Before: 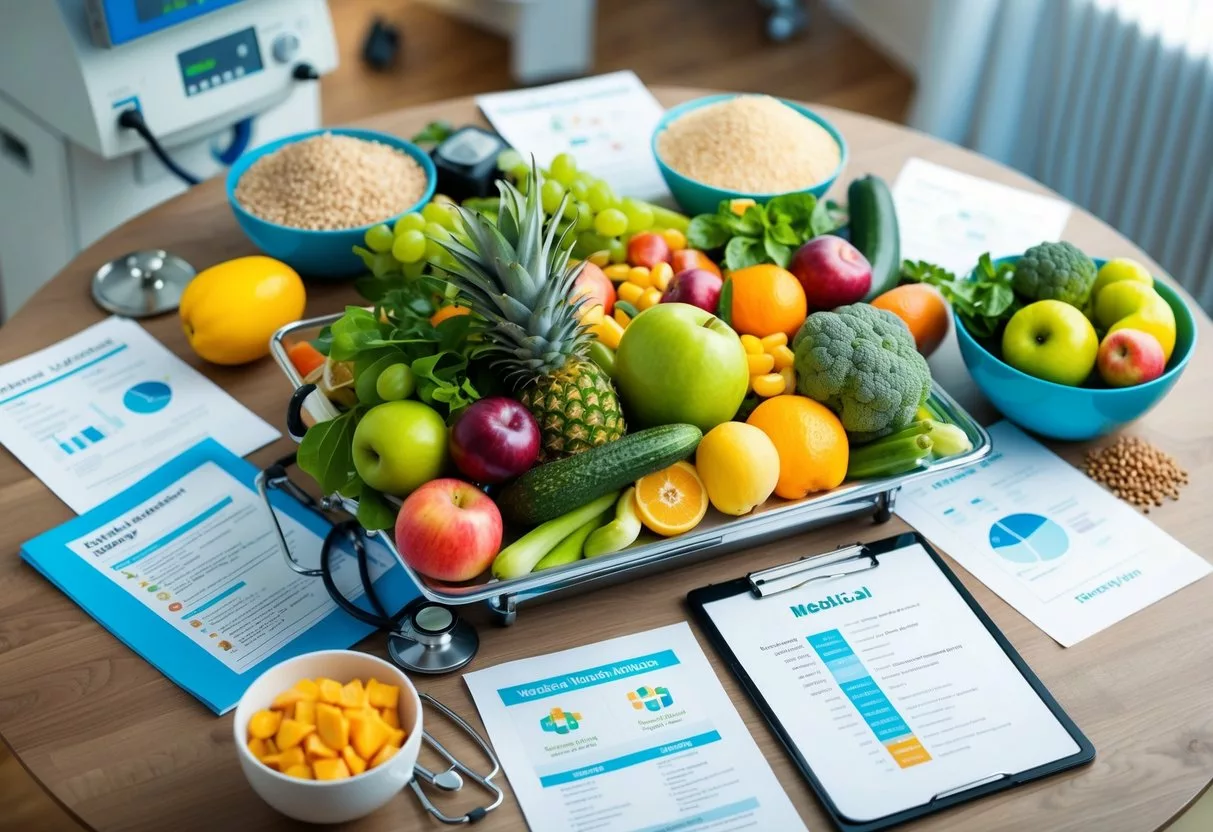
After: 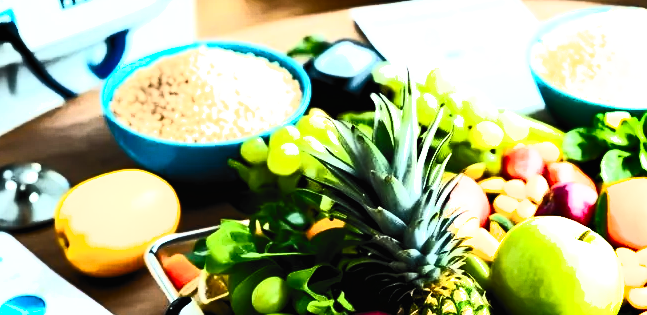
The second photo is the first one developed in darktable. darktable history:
shadows and highlights: low approximation 0.01, soften with gaussian
filmic rgb: black relative exposure -8.27 EV, white relative exposure 2.21 EV, hardness 7.1, latitude 85.13%, contrast 1.698, highlights saturation mix -3.59%, shadows ↔ highlights balance -2.85%, color science v6 (2022), iterations of high-quality reconstruction 10
contrast brightness saturation: contrast 0.847, brightness 0.598, saturation 0.583
crop: left 10.314%, top 10.504%, right 36.266%, bottom 51.523%
